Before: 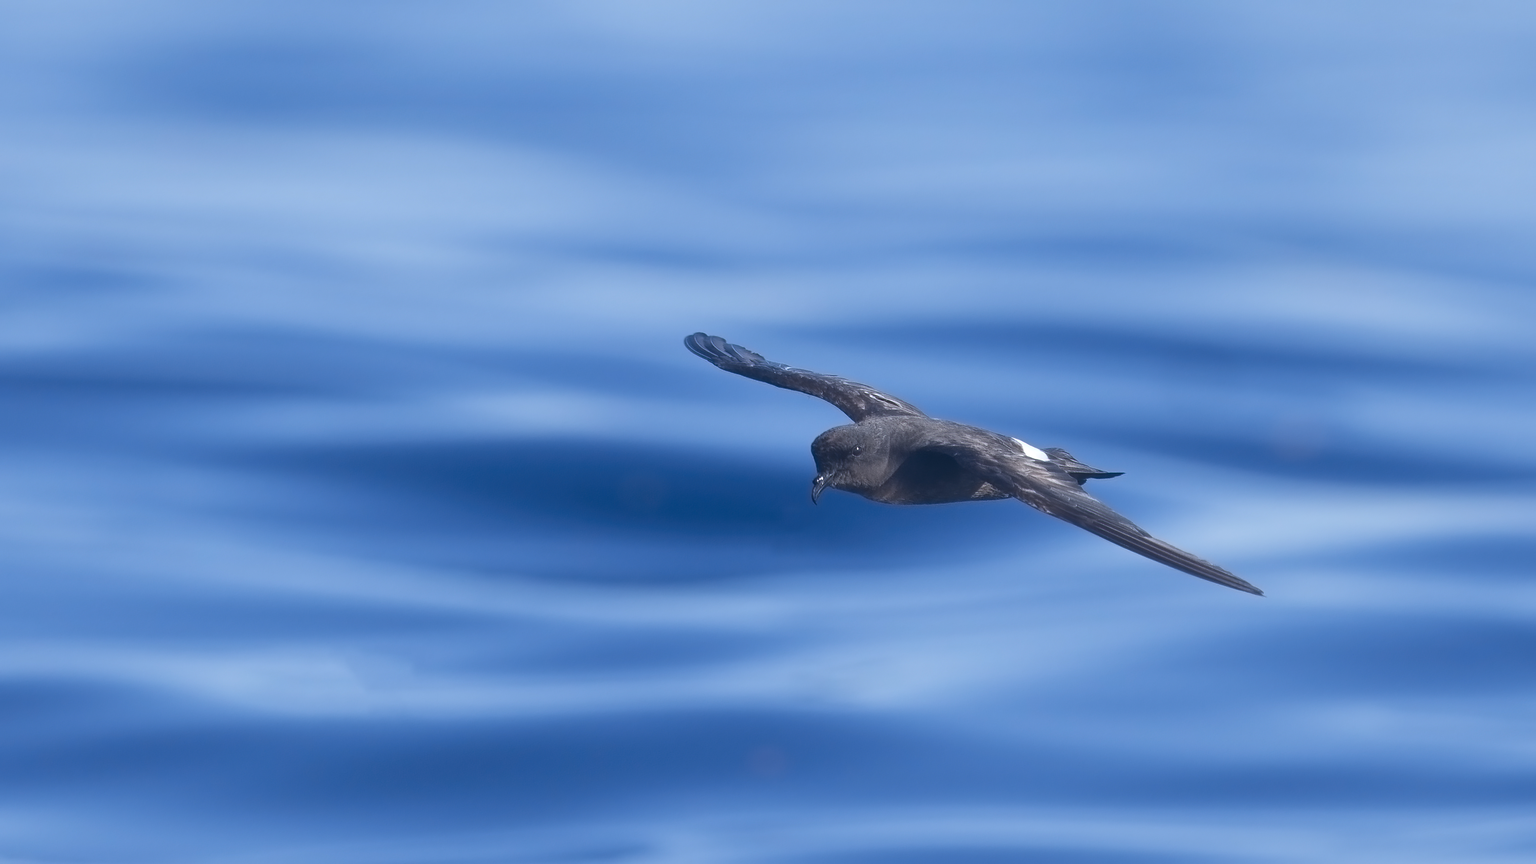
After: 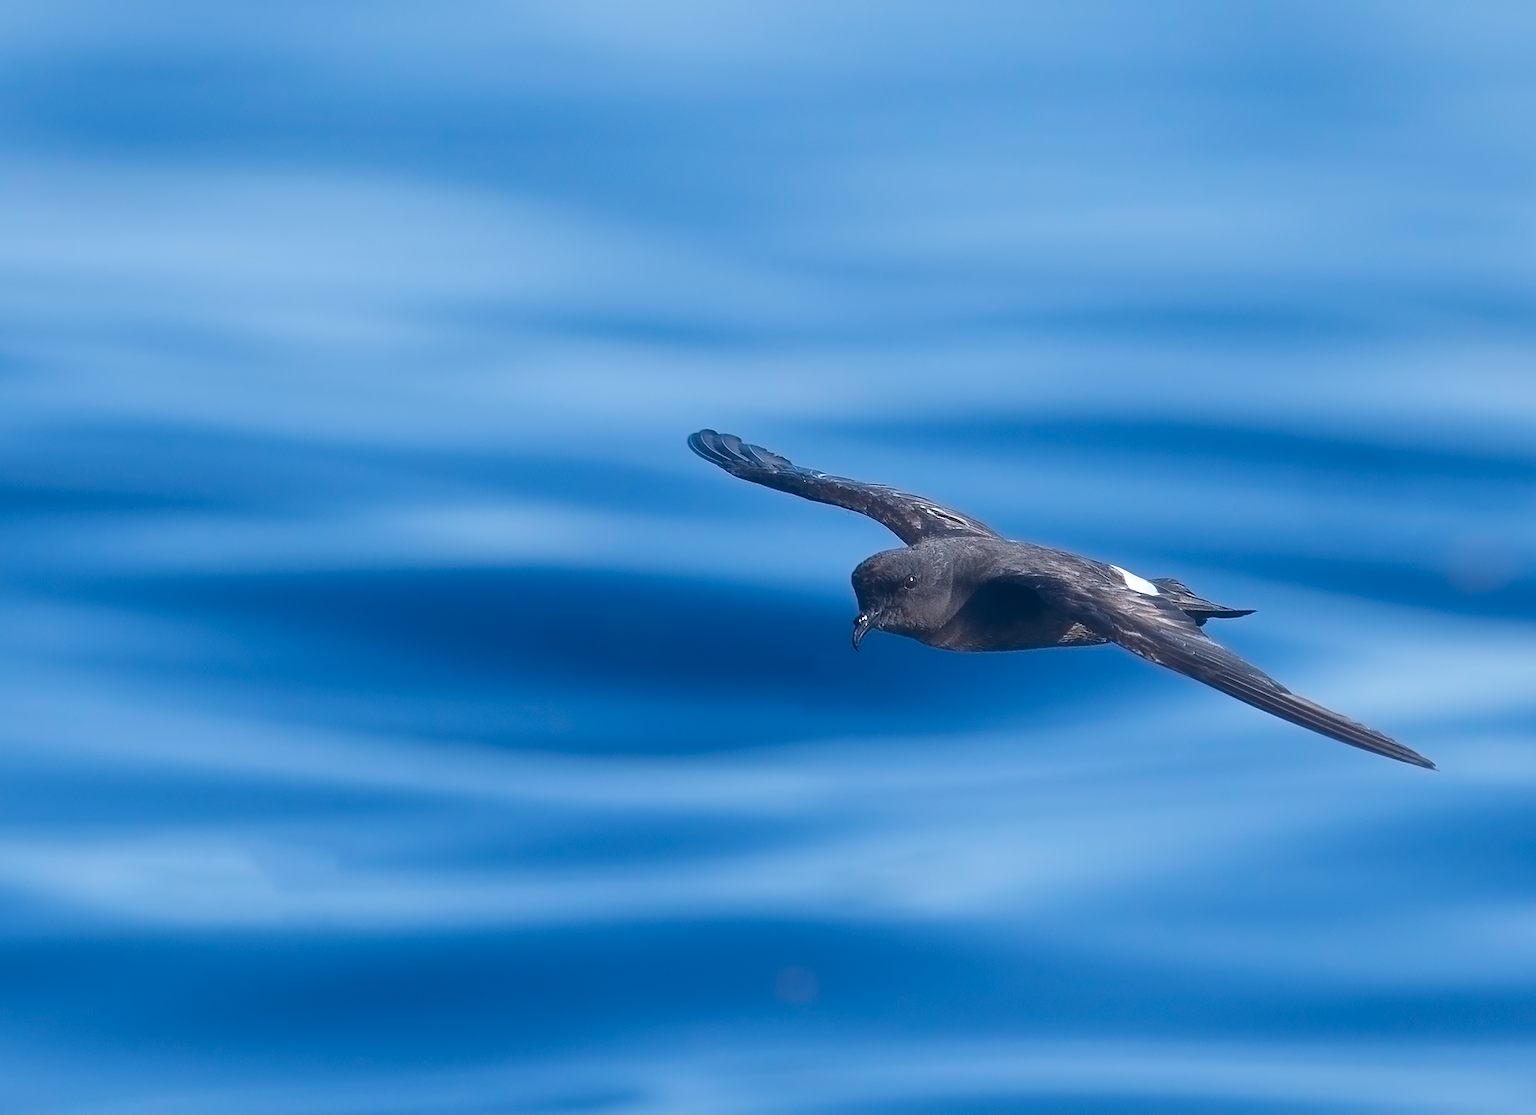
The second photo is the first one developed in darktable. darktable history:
sharpen: on, module defaults
crop: left 9.891%, right 12.628%
